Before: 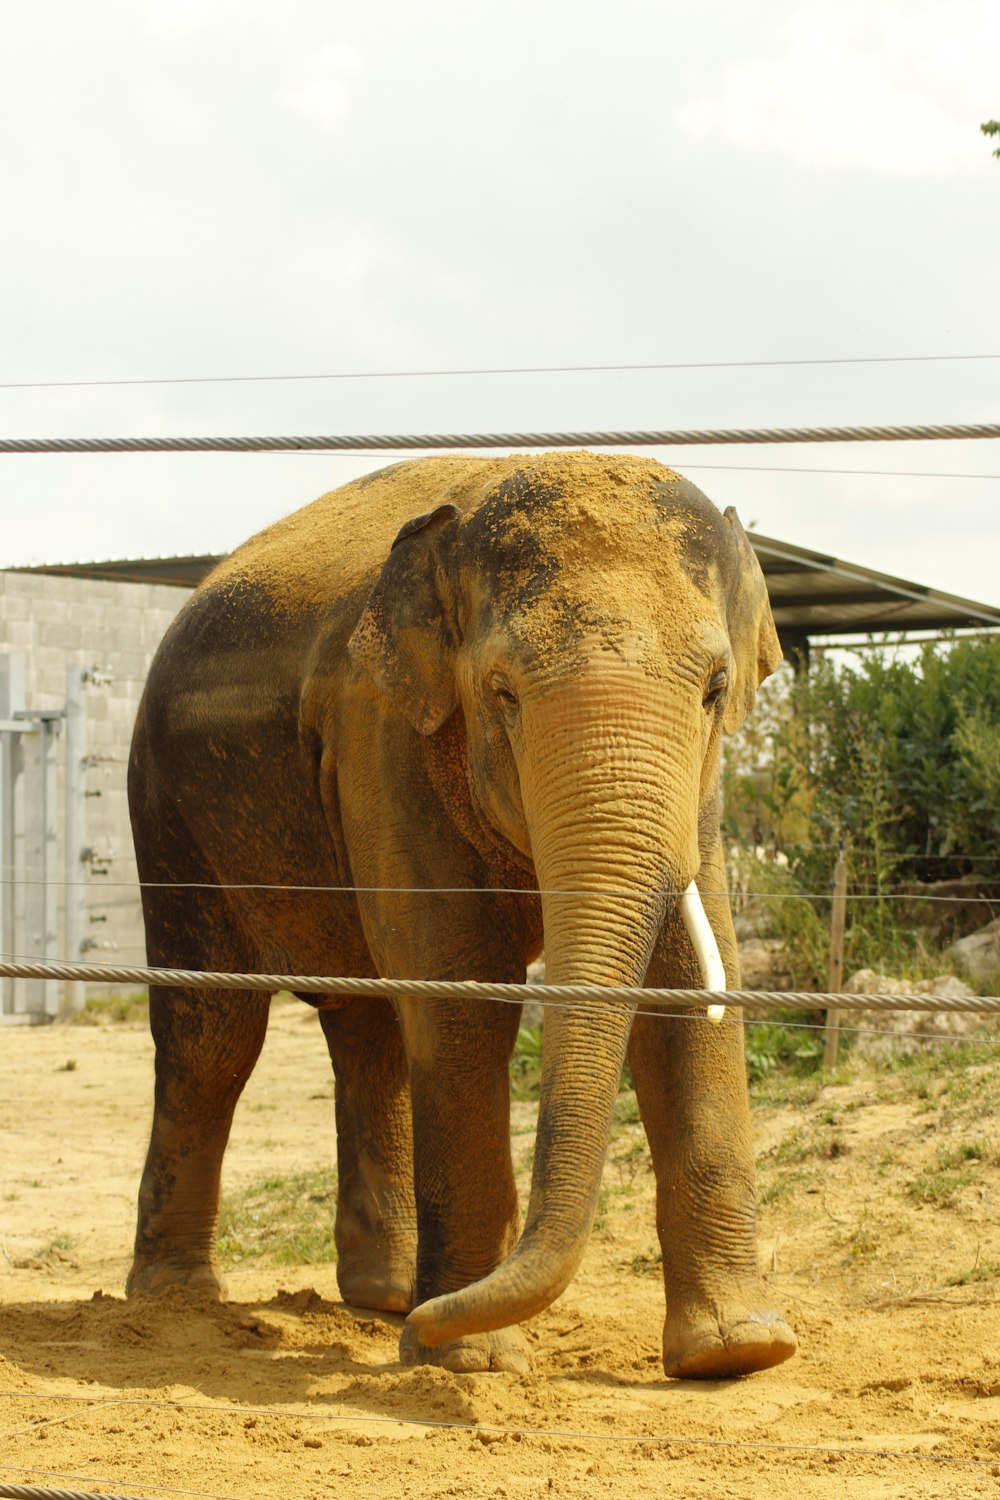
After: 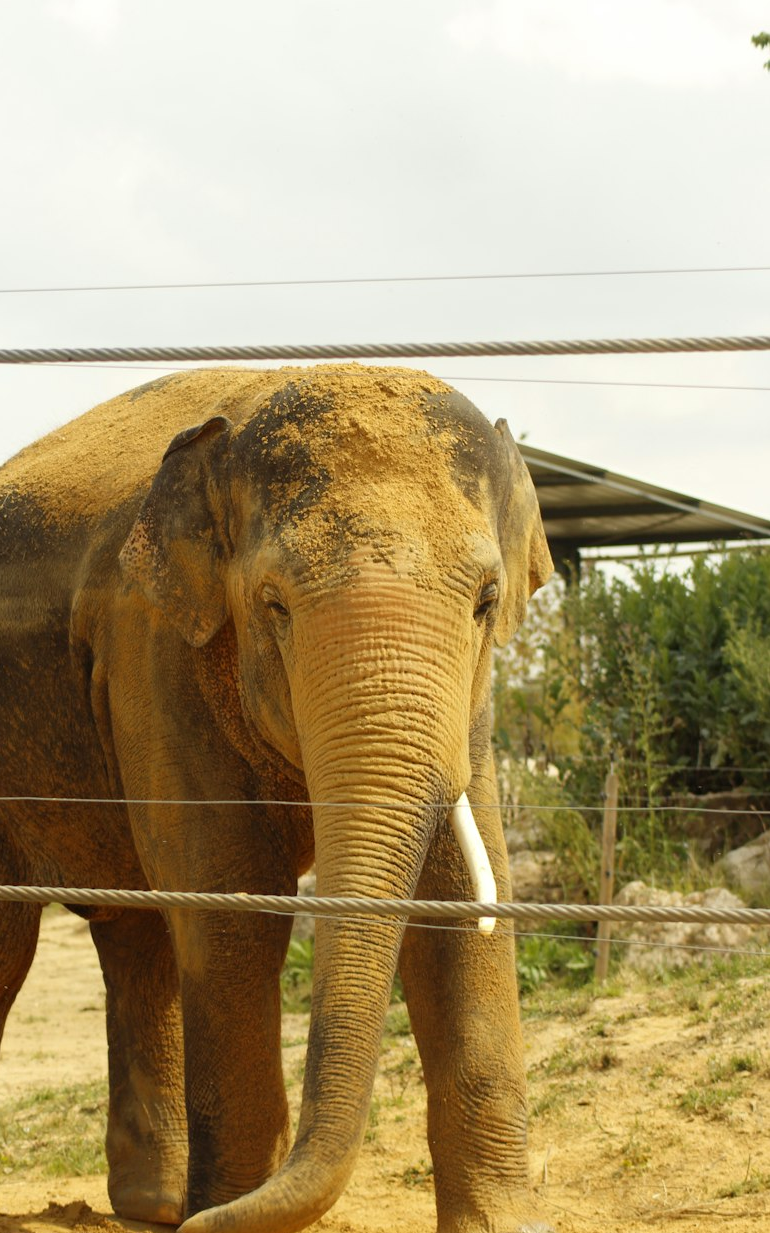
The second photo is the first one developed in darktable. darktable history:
crop: left 22.977%, top 5.88%, bottom 11.869%
